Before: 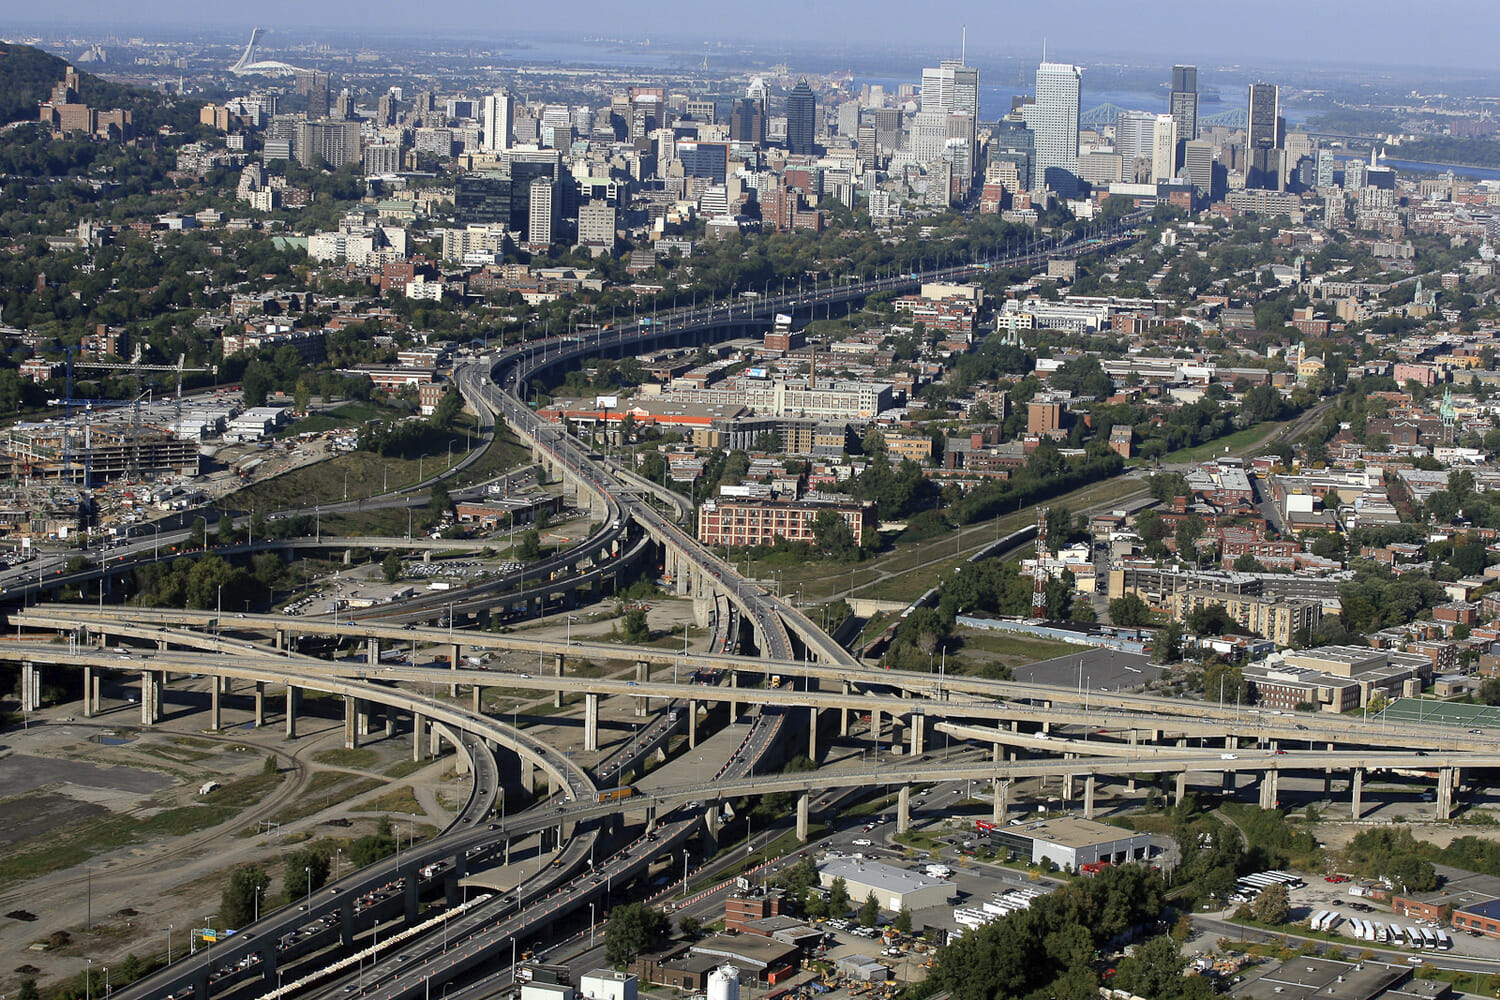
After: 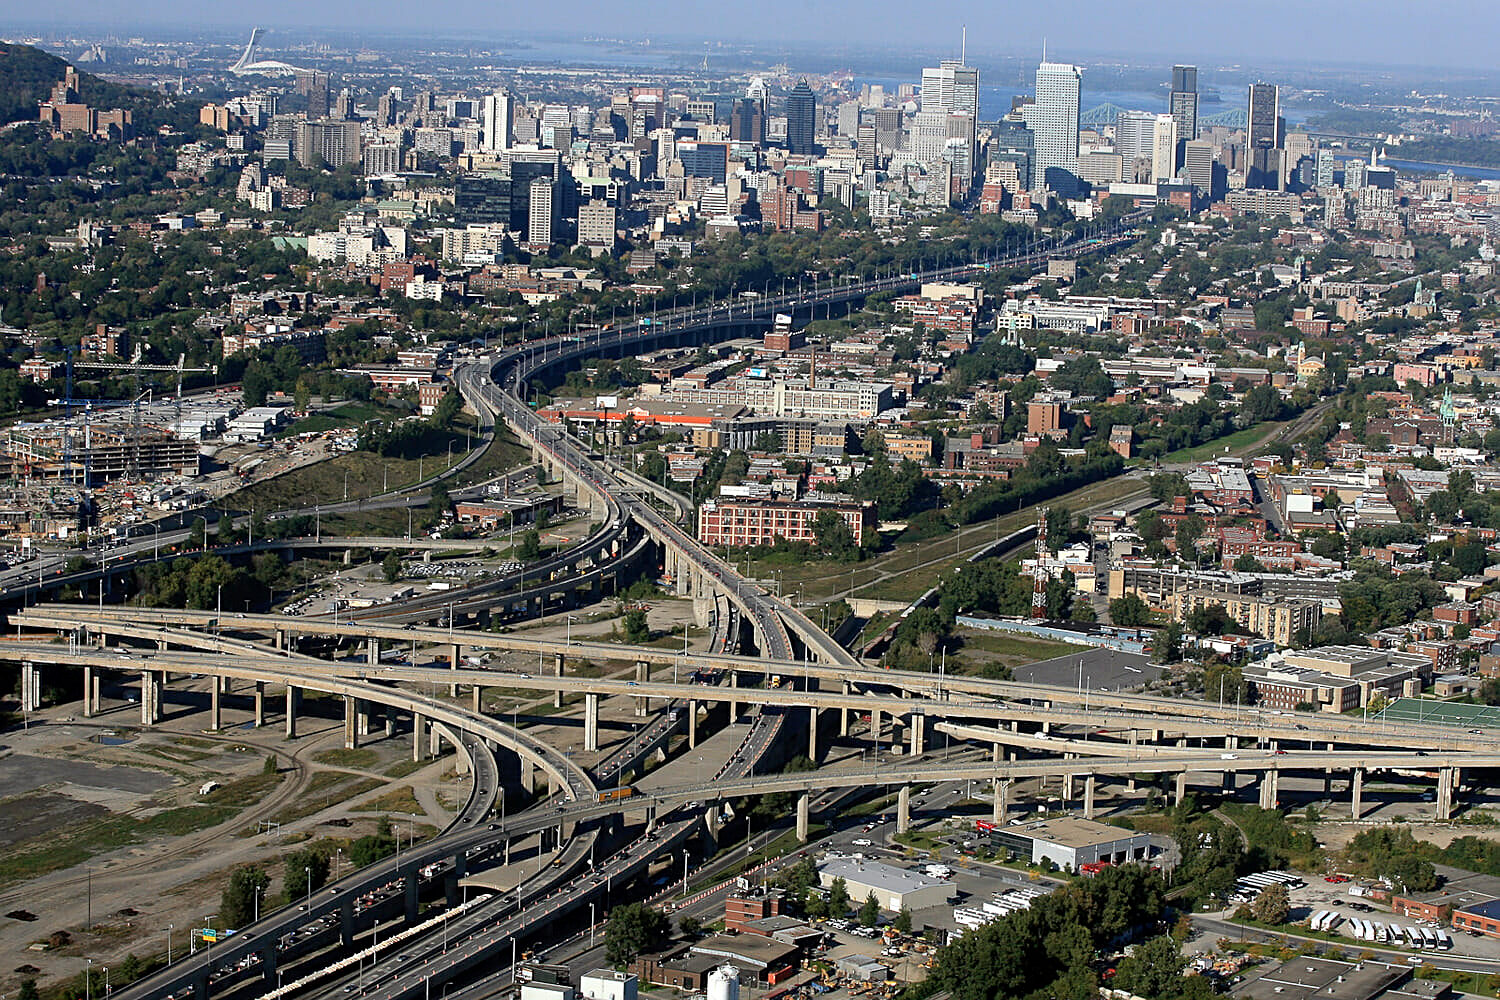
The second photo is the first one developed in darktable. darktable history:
tone equalizer: on, module defaults
white balance: emerald 1
sharpen: on, module defaults
